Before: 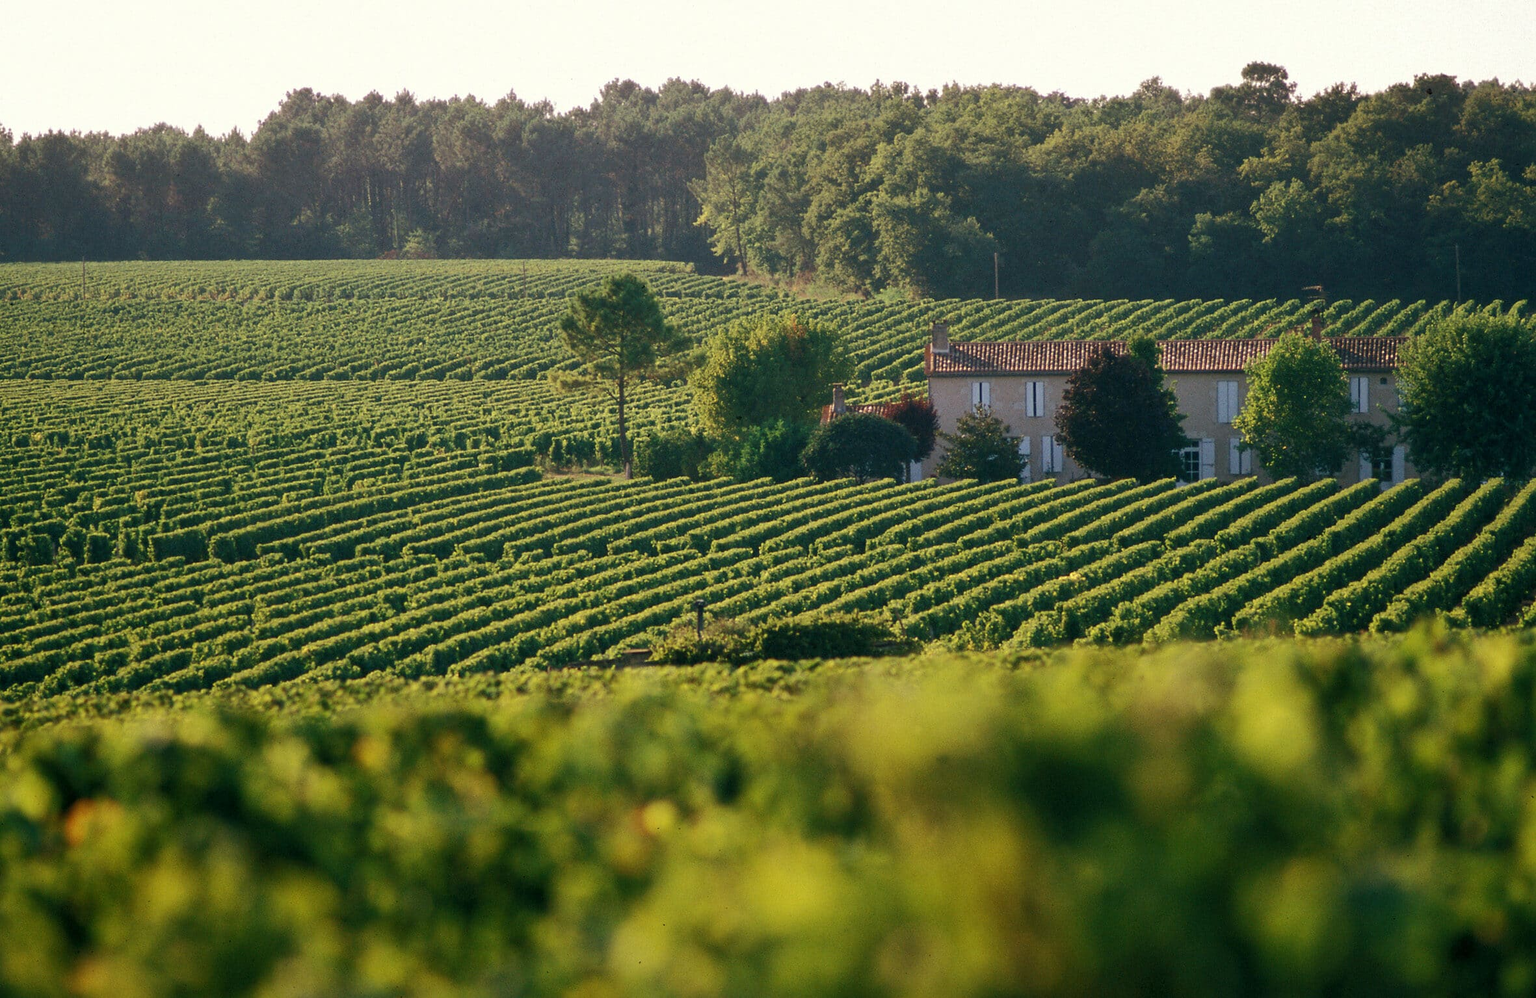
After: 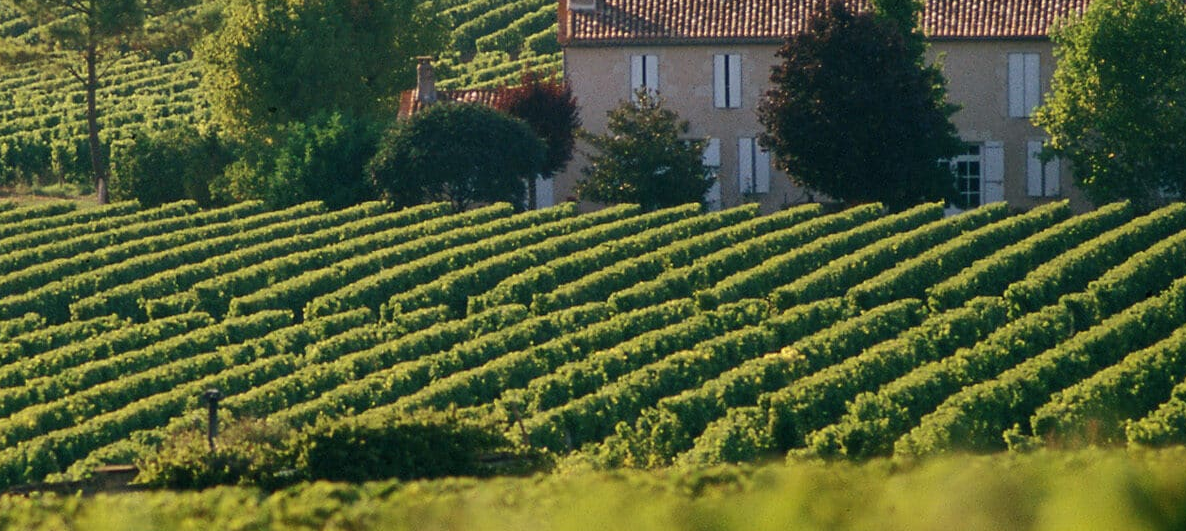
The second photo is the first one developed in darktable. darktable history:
exposure: exposure -0.064 EV, compensate highlight preservation false
crop: left 36.607%, top 34.735%, right 13.146%, bottom 30.611%
